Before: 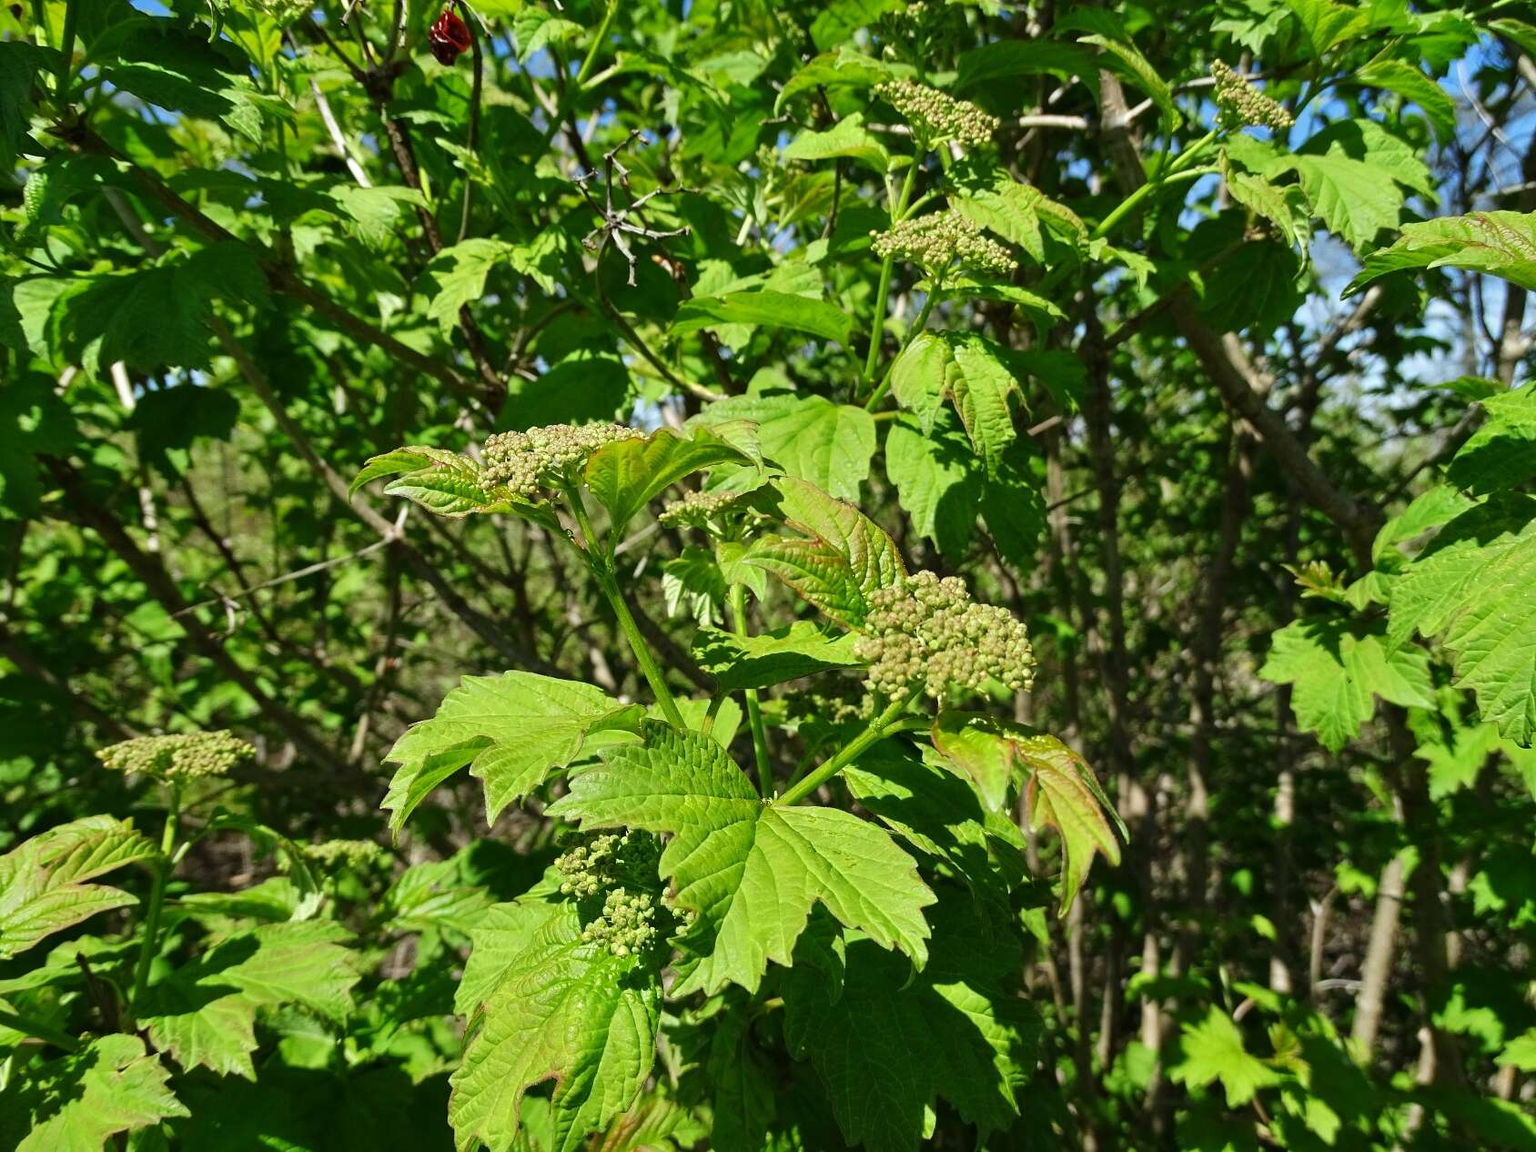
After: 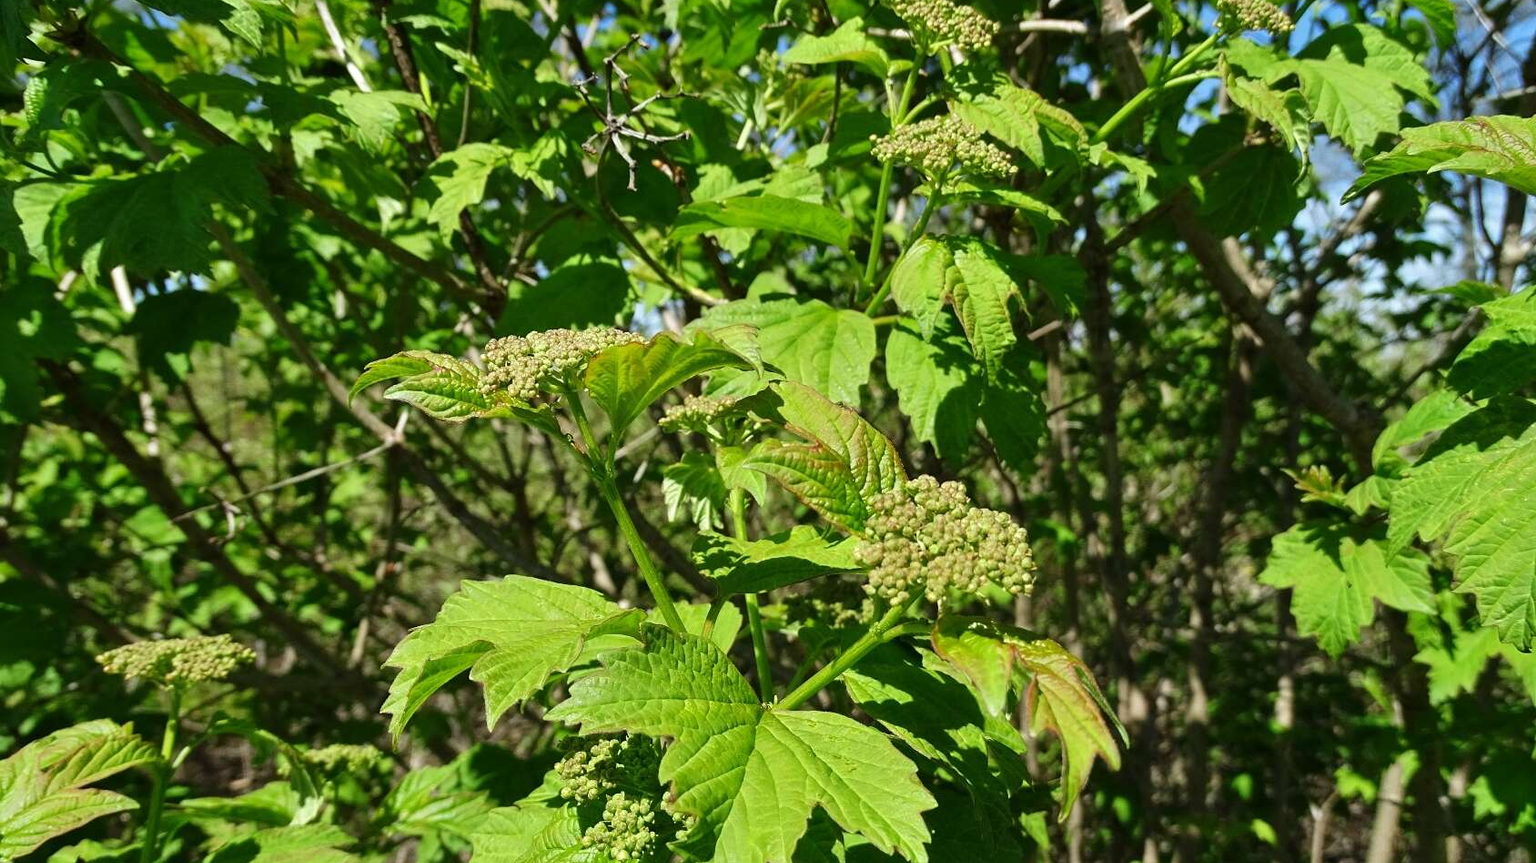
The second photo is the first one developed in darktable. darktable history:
crop and rotate: top 8.363%, bottom 16.637%
